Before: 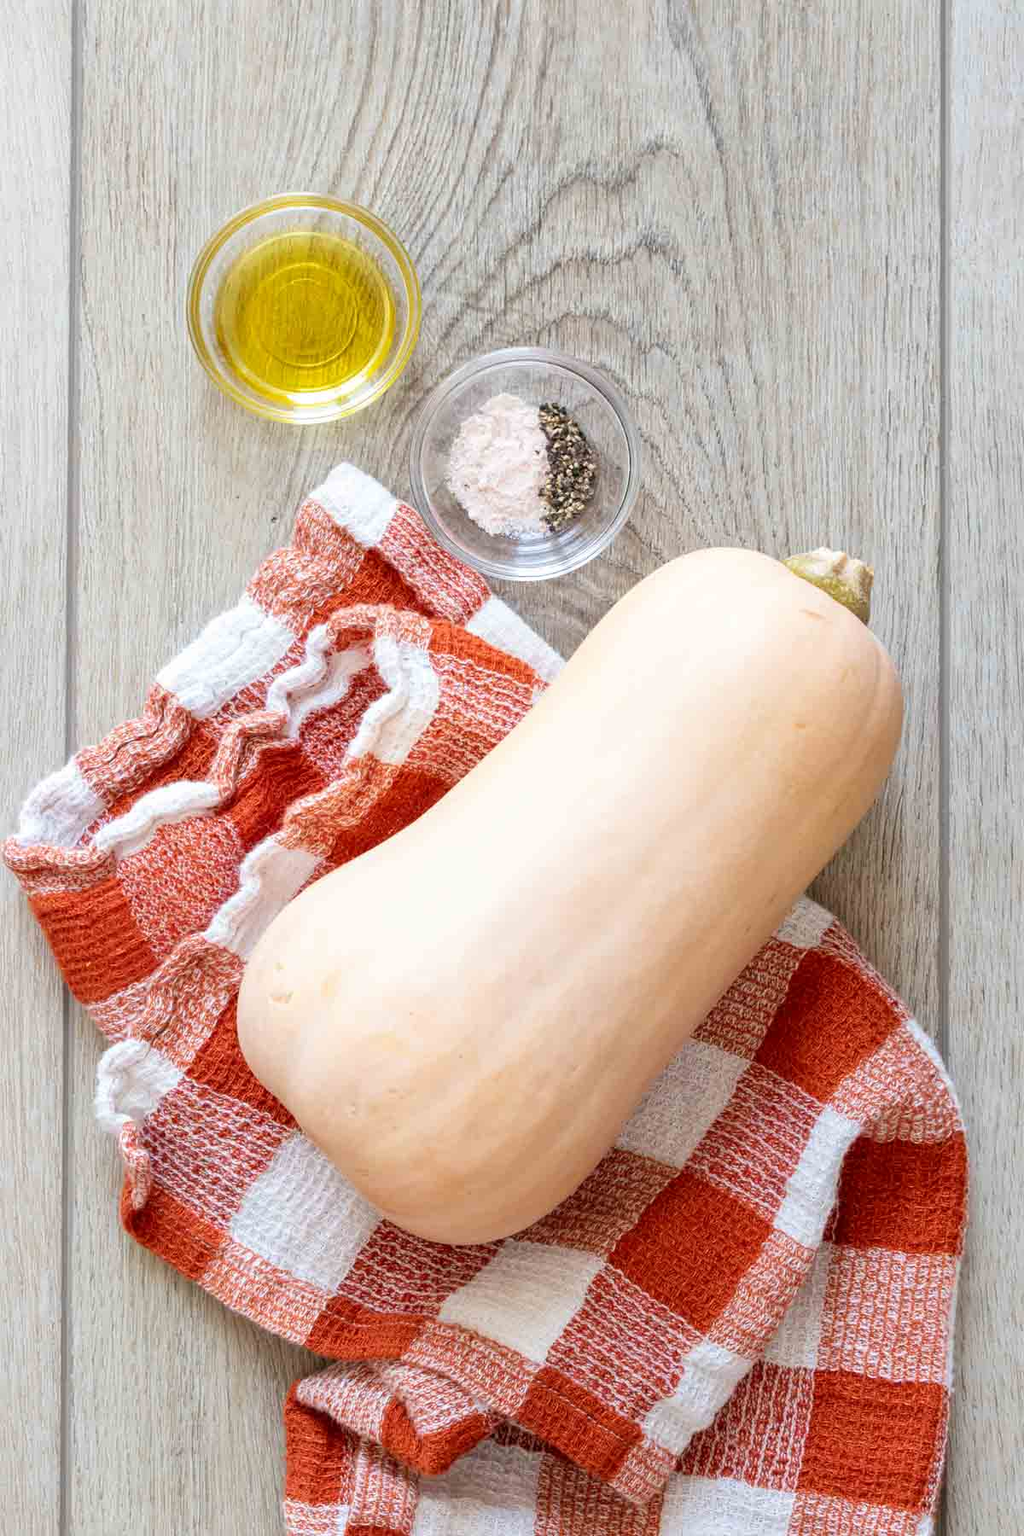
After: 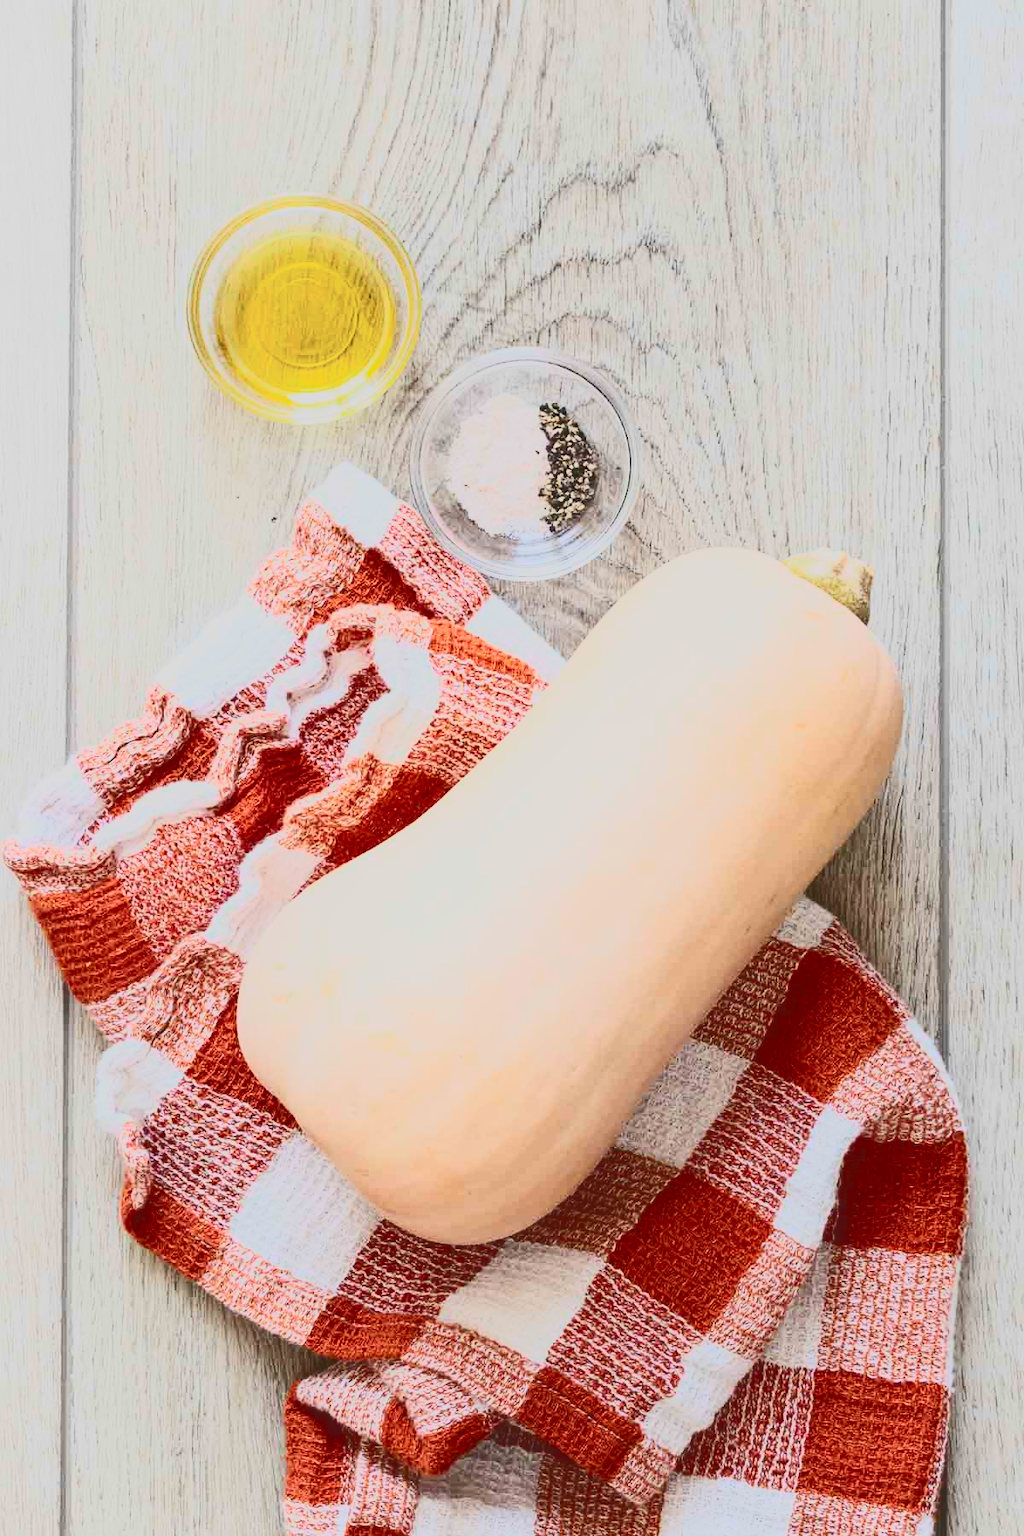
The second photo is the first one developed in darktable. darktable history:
shadows and highlights: shadows -1.42, highlights 39.6
contrast brightness saturation: contrast 0.295
tone curve: curves: ch0 [(0, 0.148) (0.191, 0.225) (0.712, 0.695) (0.864, 0.797) (1, 0.839)], color space Lab, independent channels, preserve colors none
